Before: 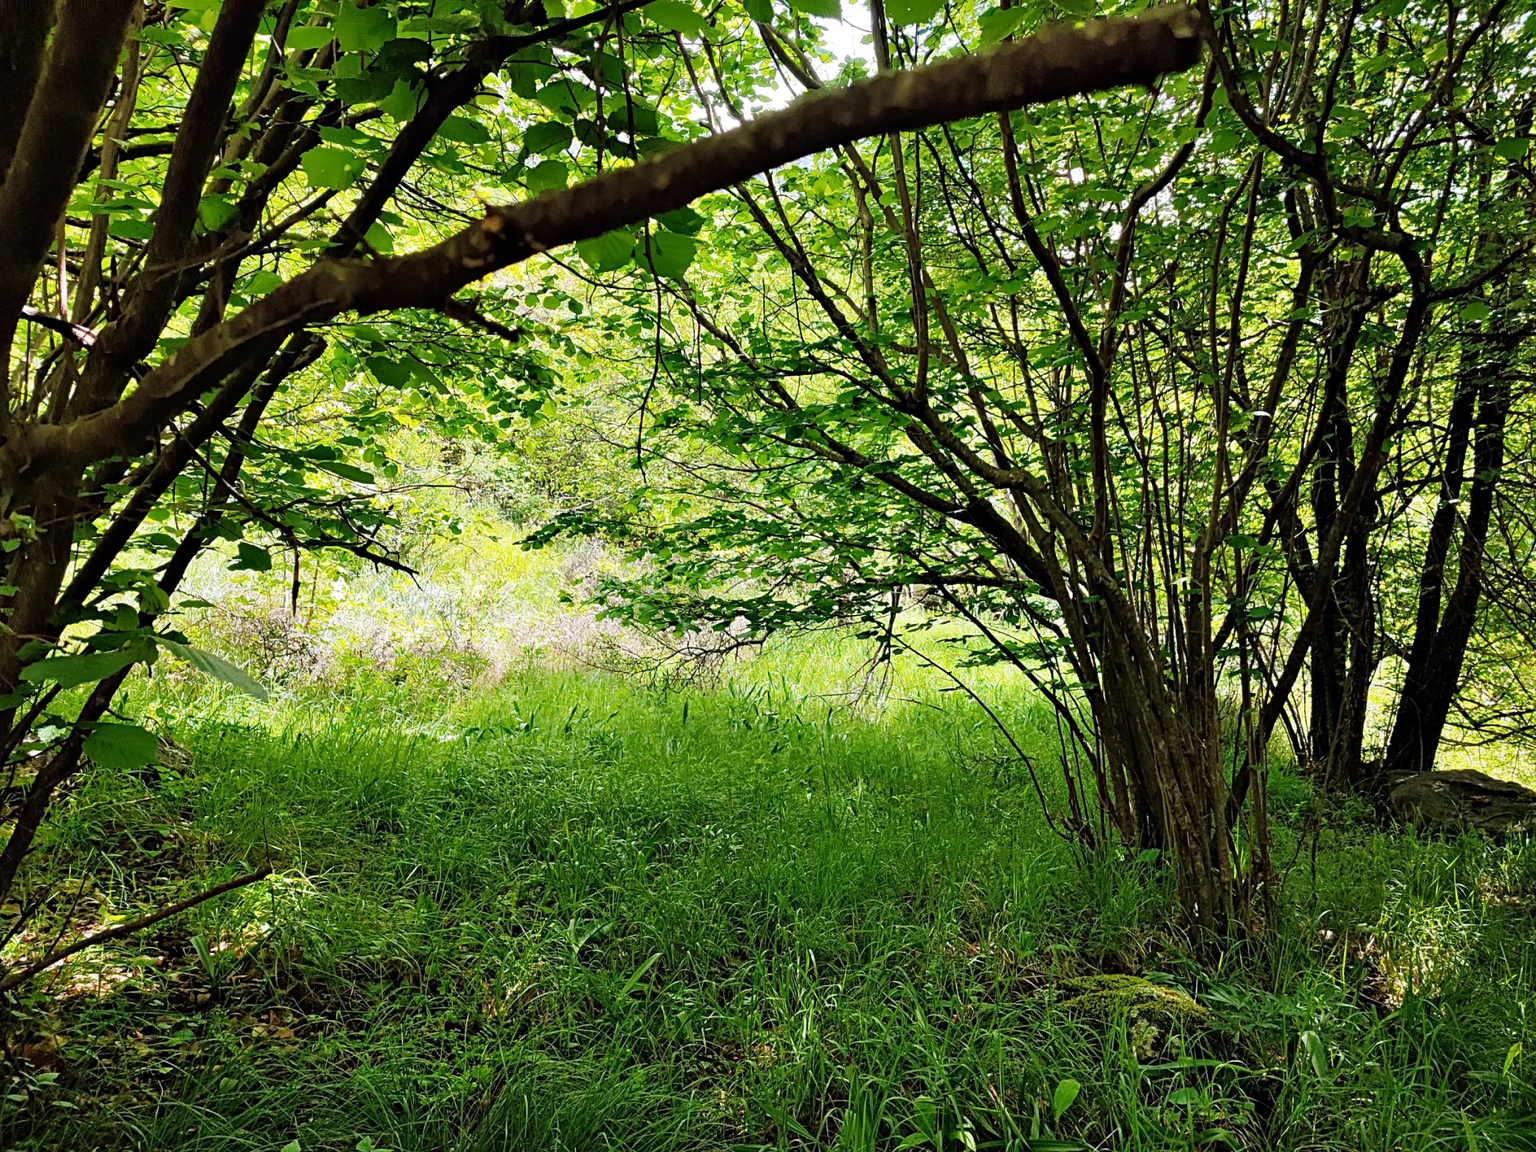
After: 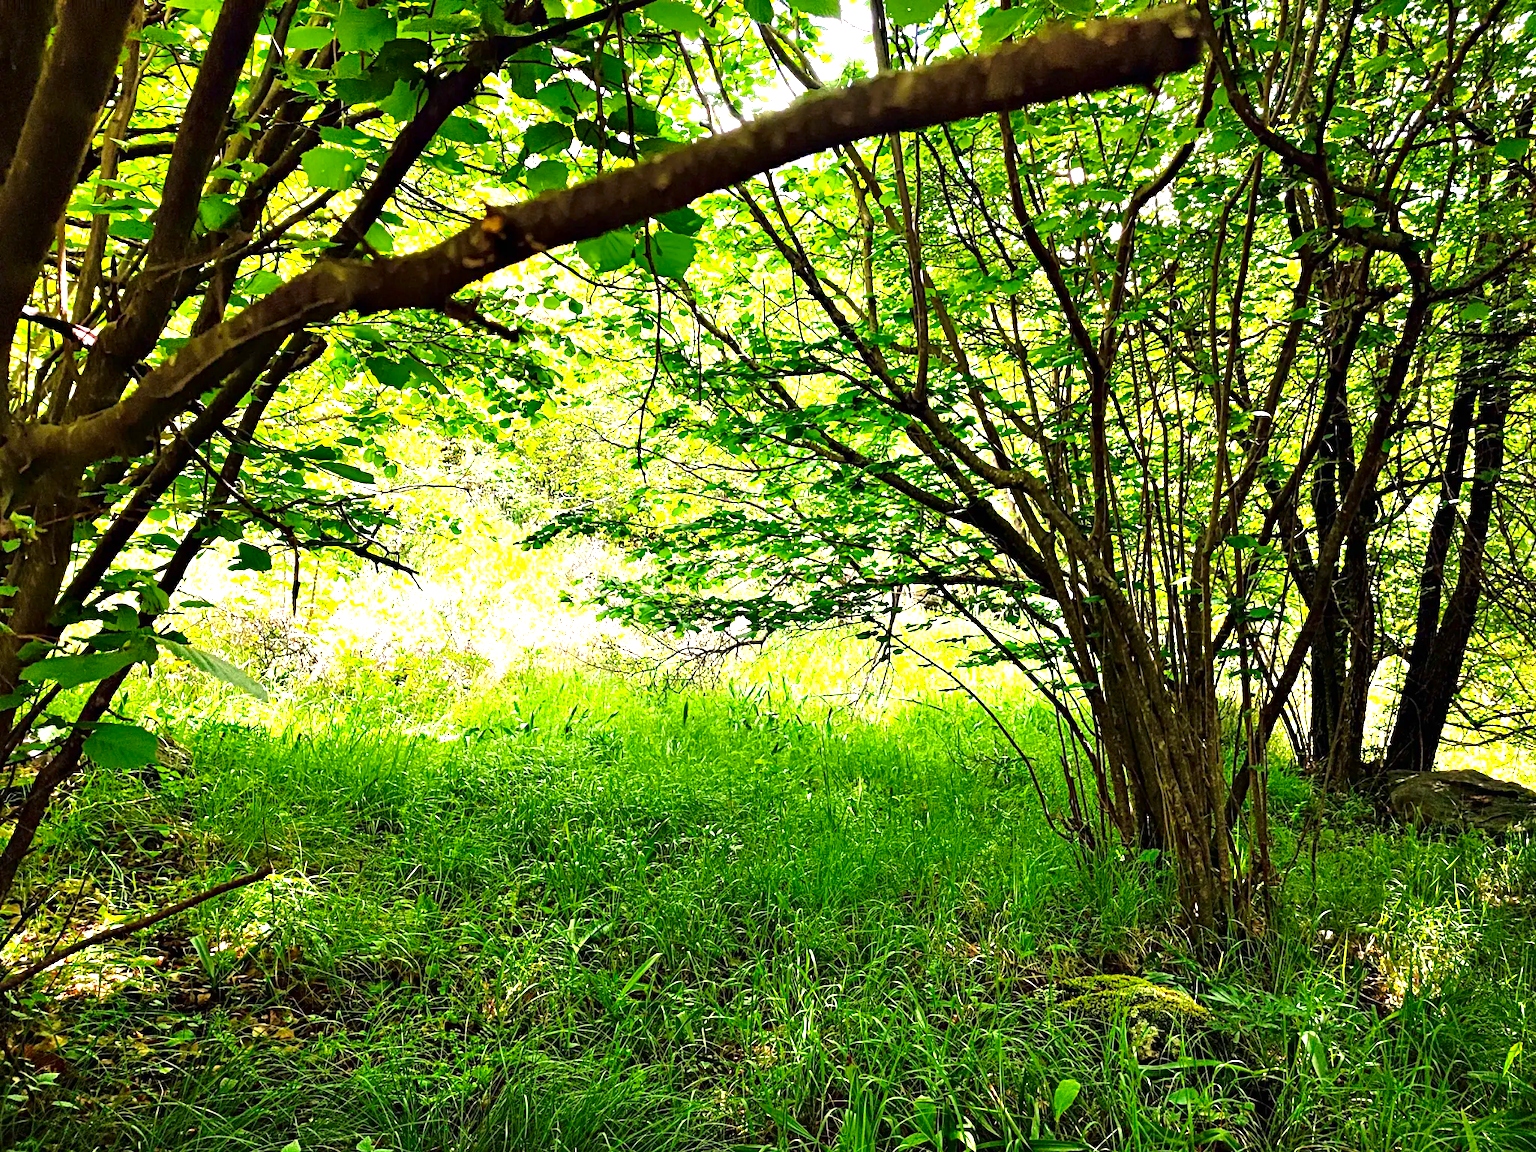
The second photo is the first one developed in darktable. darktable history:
exposure: black level correction 0, exposure 1.2 EV, compensate highlight preservation false
color correction: highlights a* 3.47, highlights b* 2.24, saturation 1.19
contrast brightness saturation: brightness -0.088
